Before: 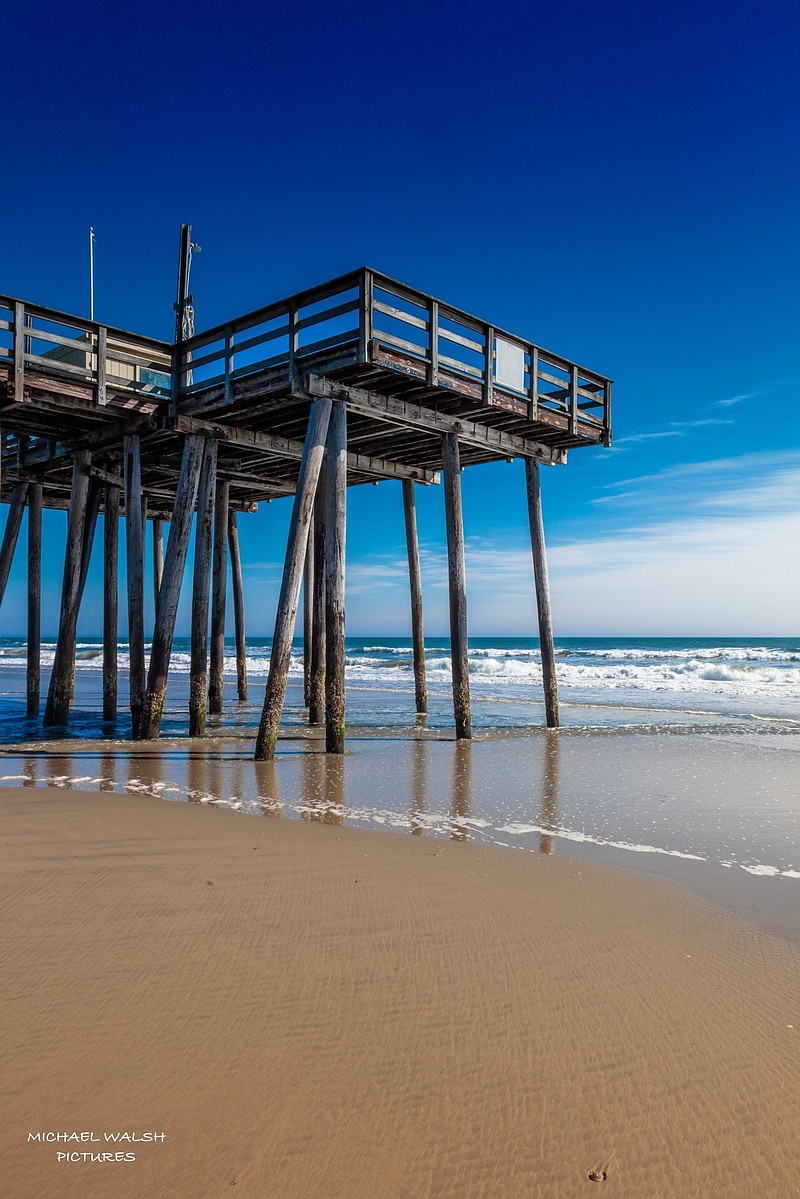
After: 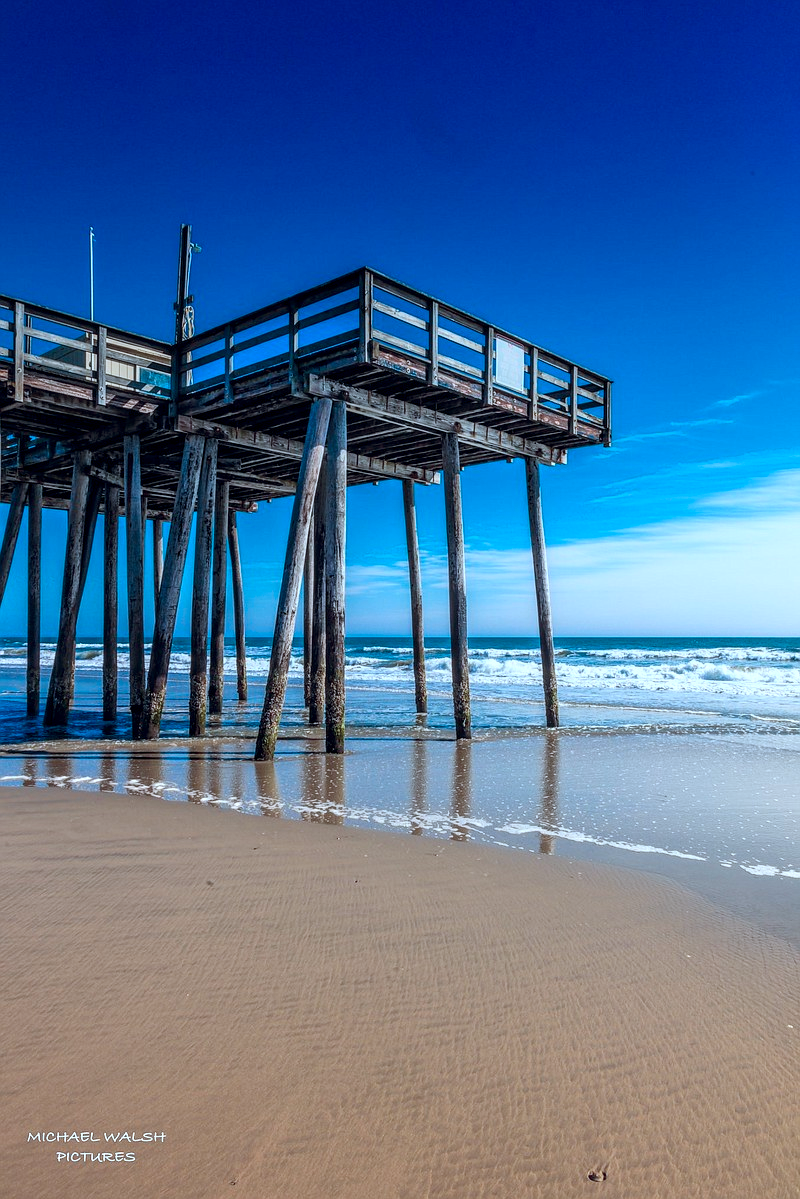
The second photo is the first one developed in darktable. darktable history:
exposure: compensate exposure bias true, compensate highlight preservation false
base curve: curves: ch0 [(0, 0) (0.472, 0.508) (1, 1)]
contrast brightness saturation: contrast 0.1, brightness 0.03, saturation 0.09
local contrast: on, module defaults
color balance rgb: shadows lift › hue 87.51°, highlights gain › chroma 1.62%, highlights gain › hue 55.1°, global offset › chroma 0.06%, global offset › hue 253.66°, linear chroma grading › global chroma 0.5%
color correction: highlights a* -9.73, highlights b* -21.22
